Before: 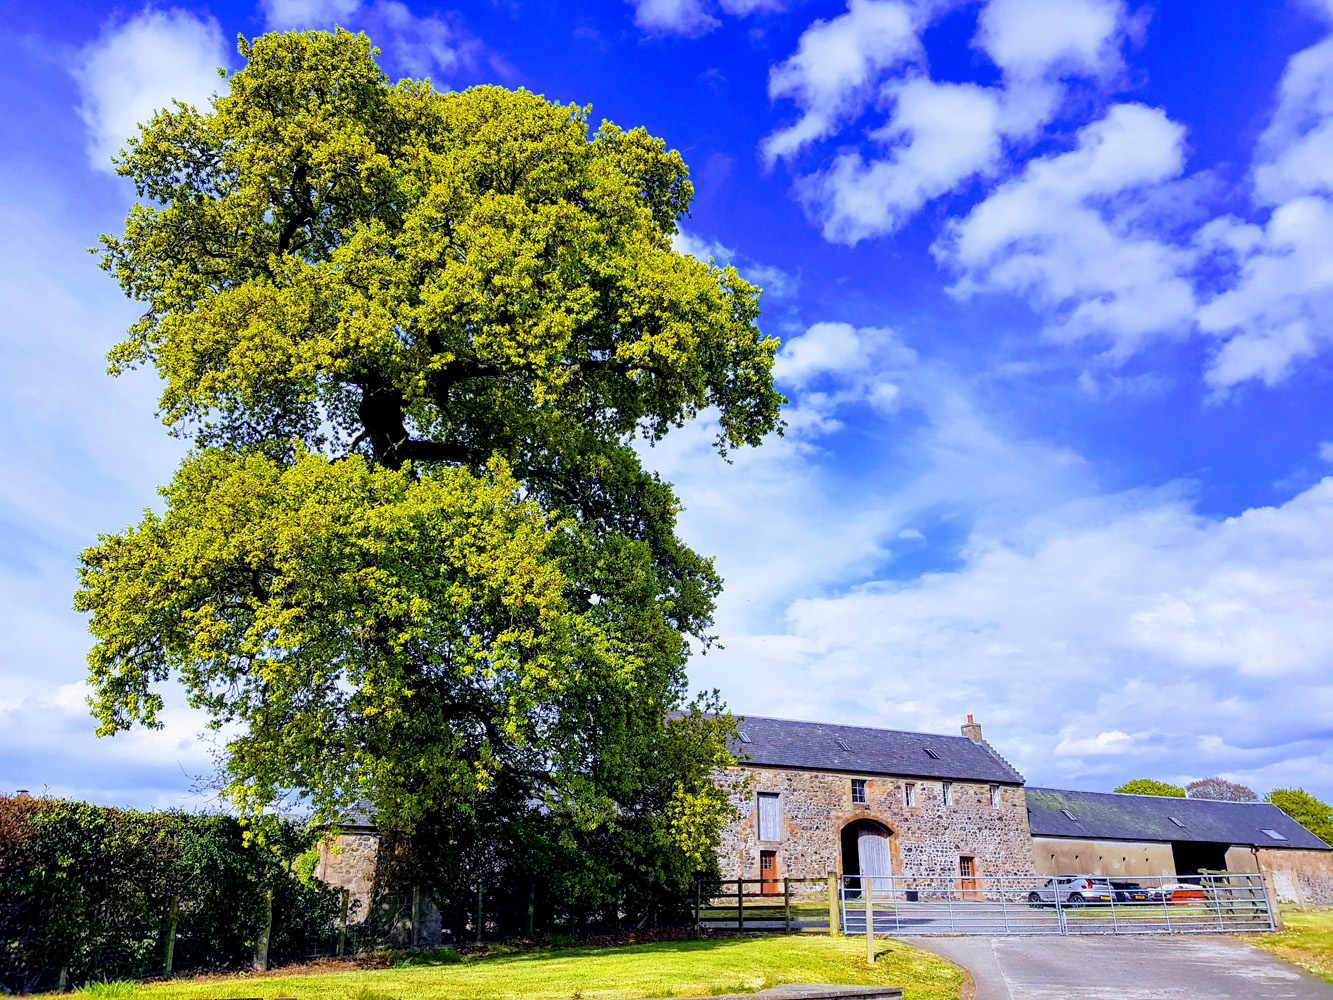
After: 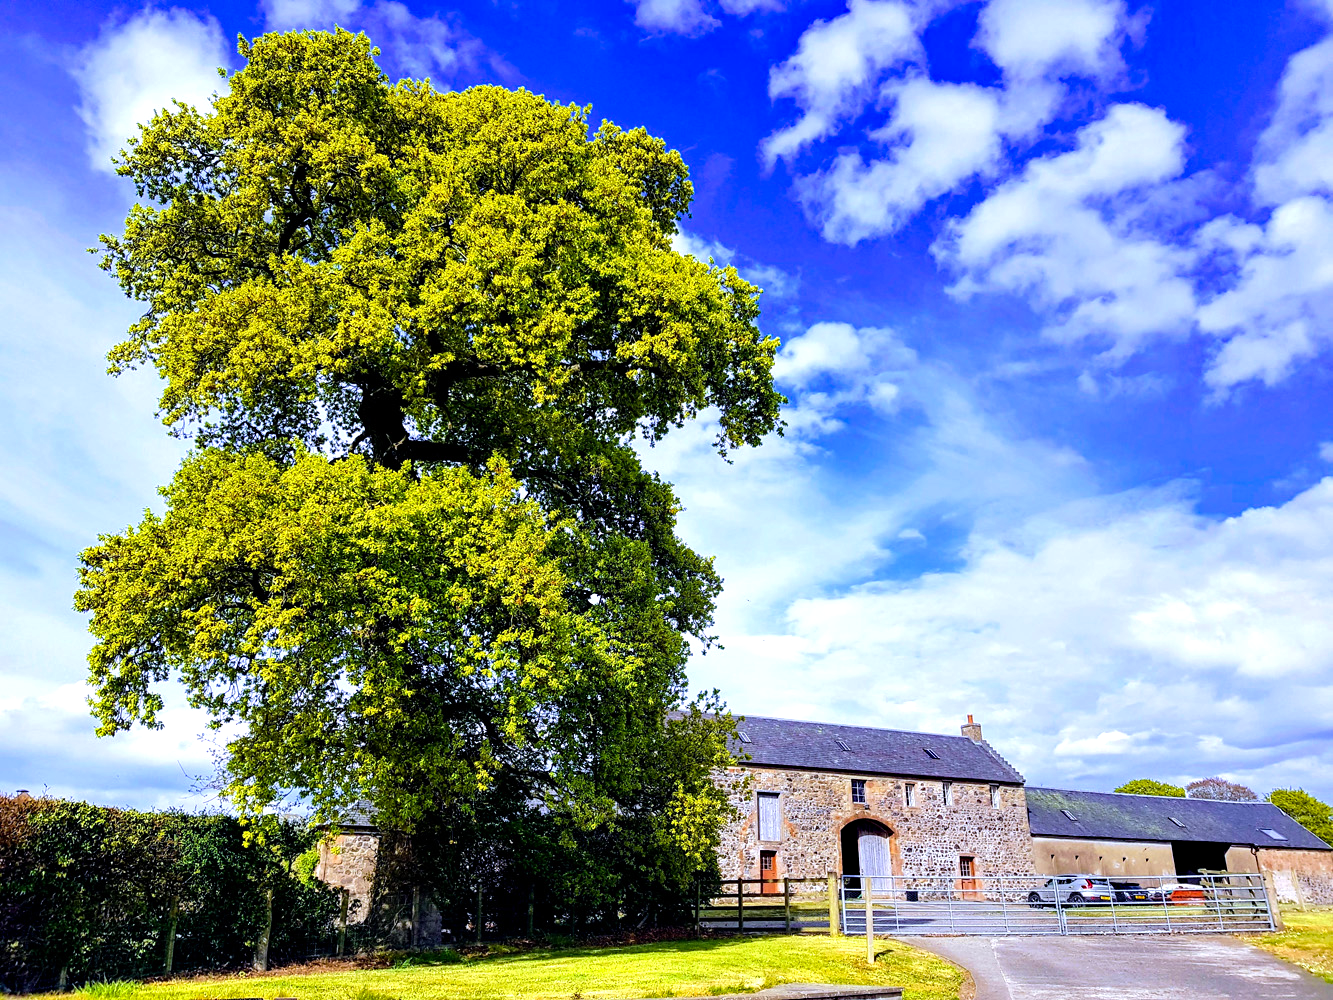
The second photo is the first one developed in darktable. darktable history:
tone equalizer: -8 EV -0.417 EV, -7 EV -0.389 EV, -6 EV -0.333 EV, -5 EV -0.222 EV, -3 EV 0.222 EV, -2 EV 0.333 EV, -1 EV 0.389 EV, +0 EV 0.417 EV, edges refinement/feathering 500, mask exposure compensation -1.57 EV, preserve details no
haze removal: compatibility mode true, adaptive false
